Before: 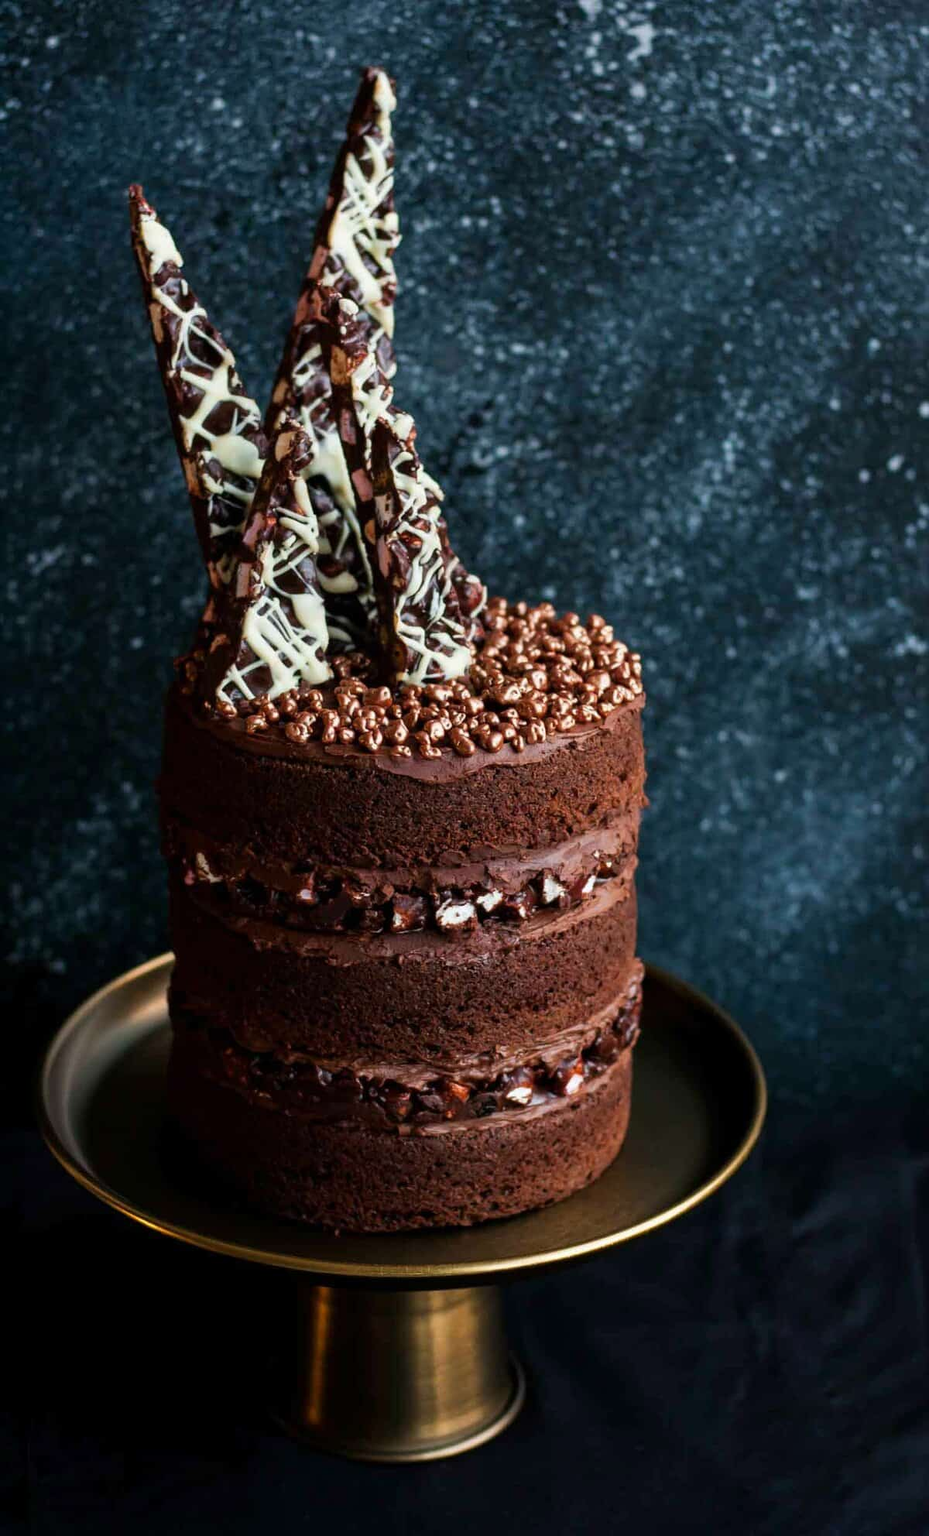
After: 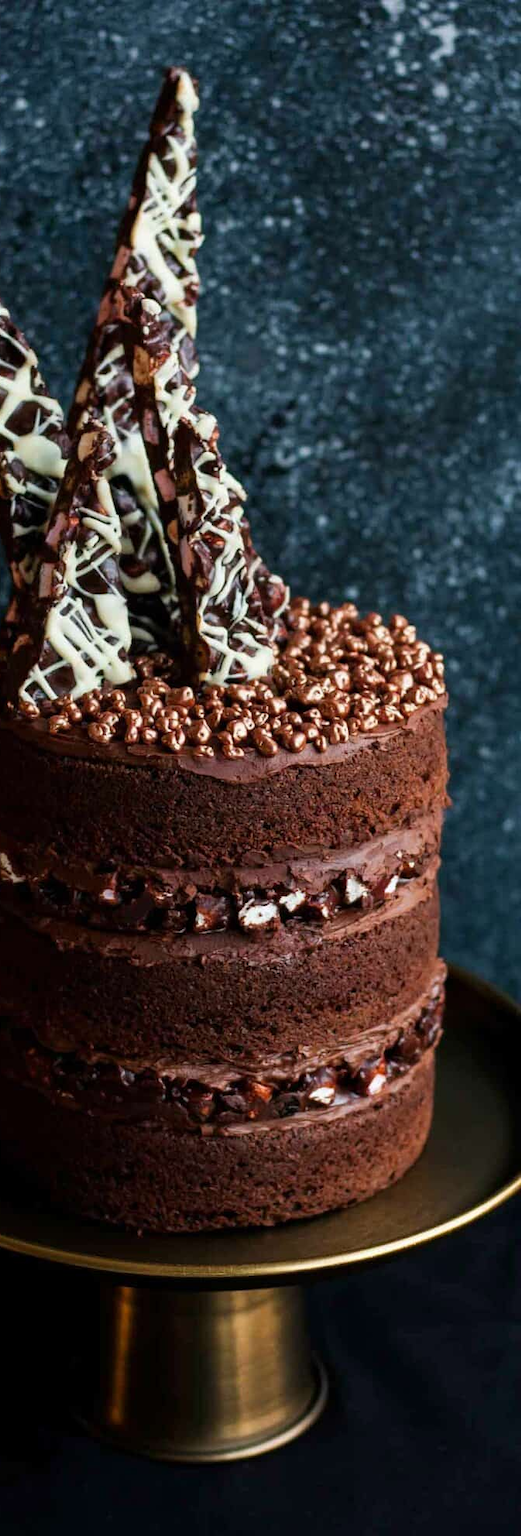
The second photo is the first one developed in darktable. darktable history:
crop: left 21.263%, right 22.574%
